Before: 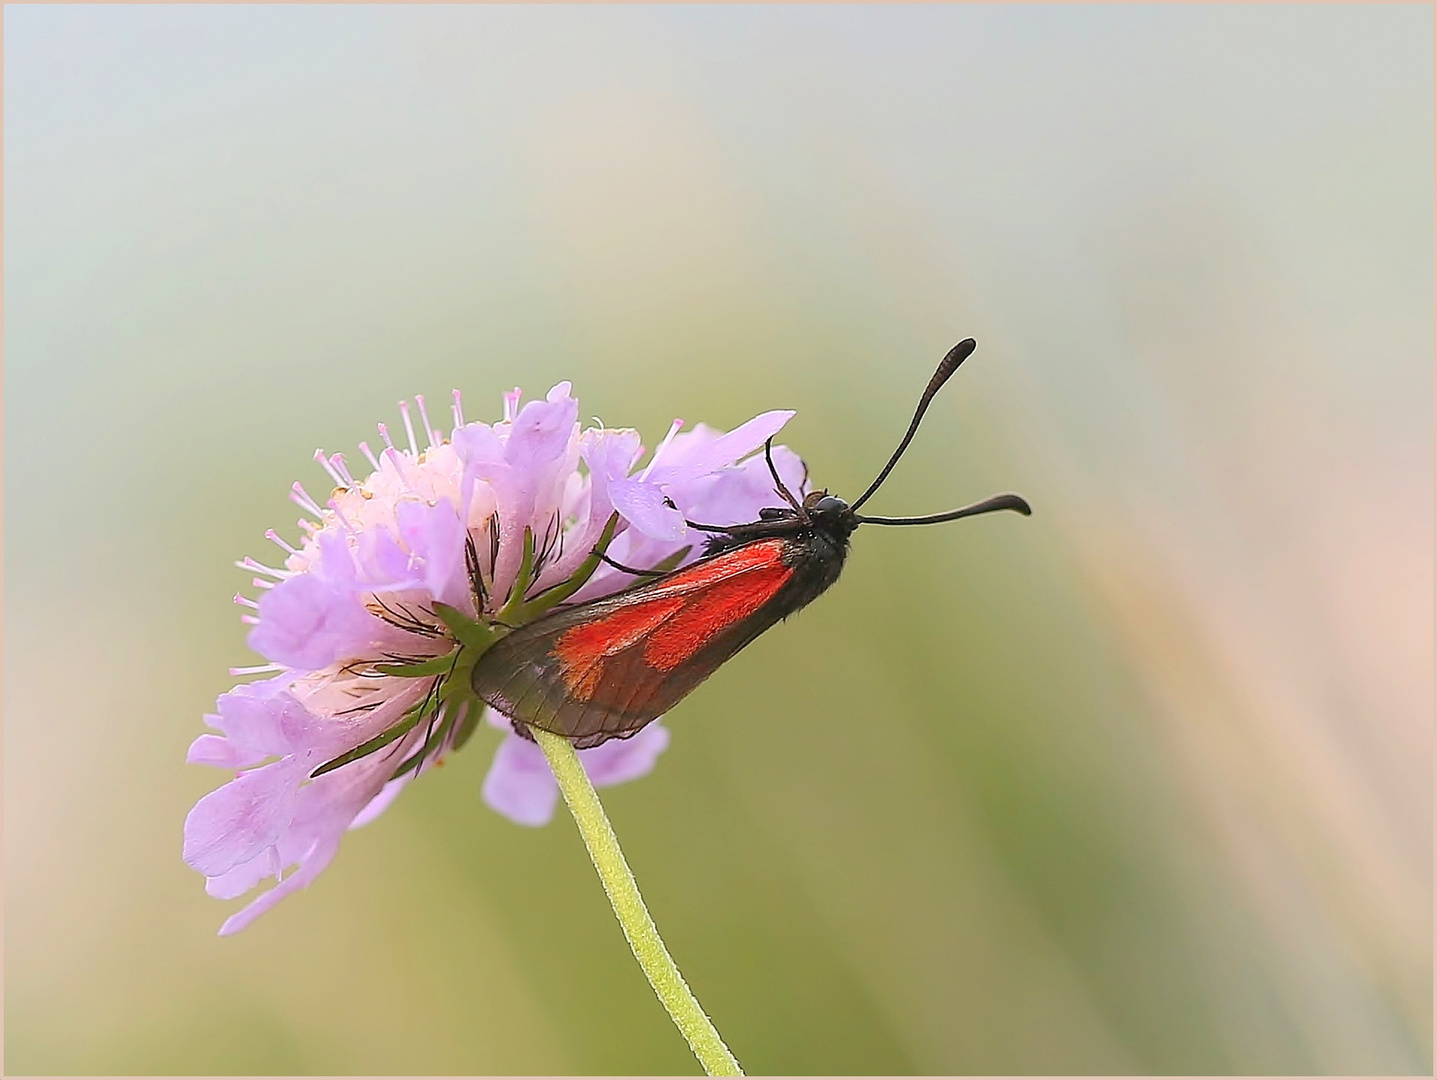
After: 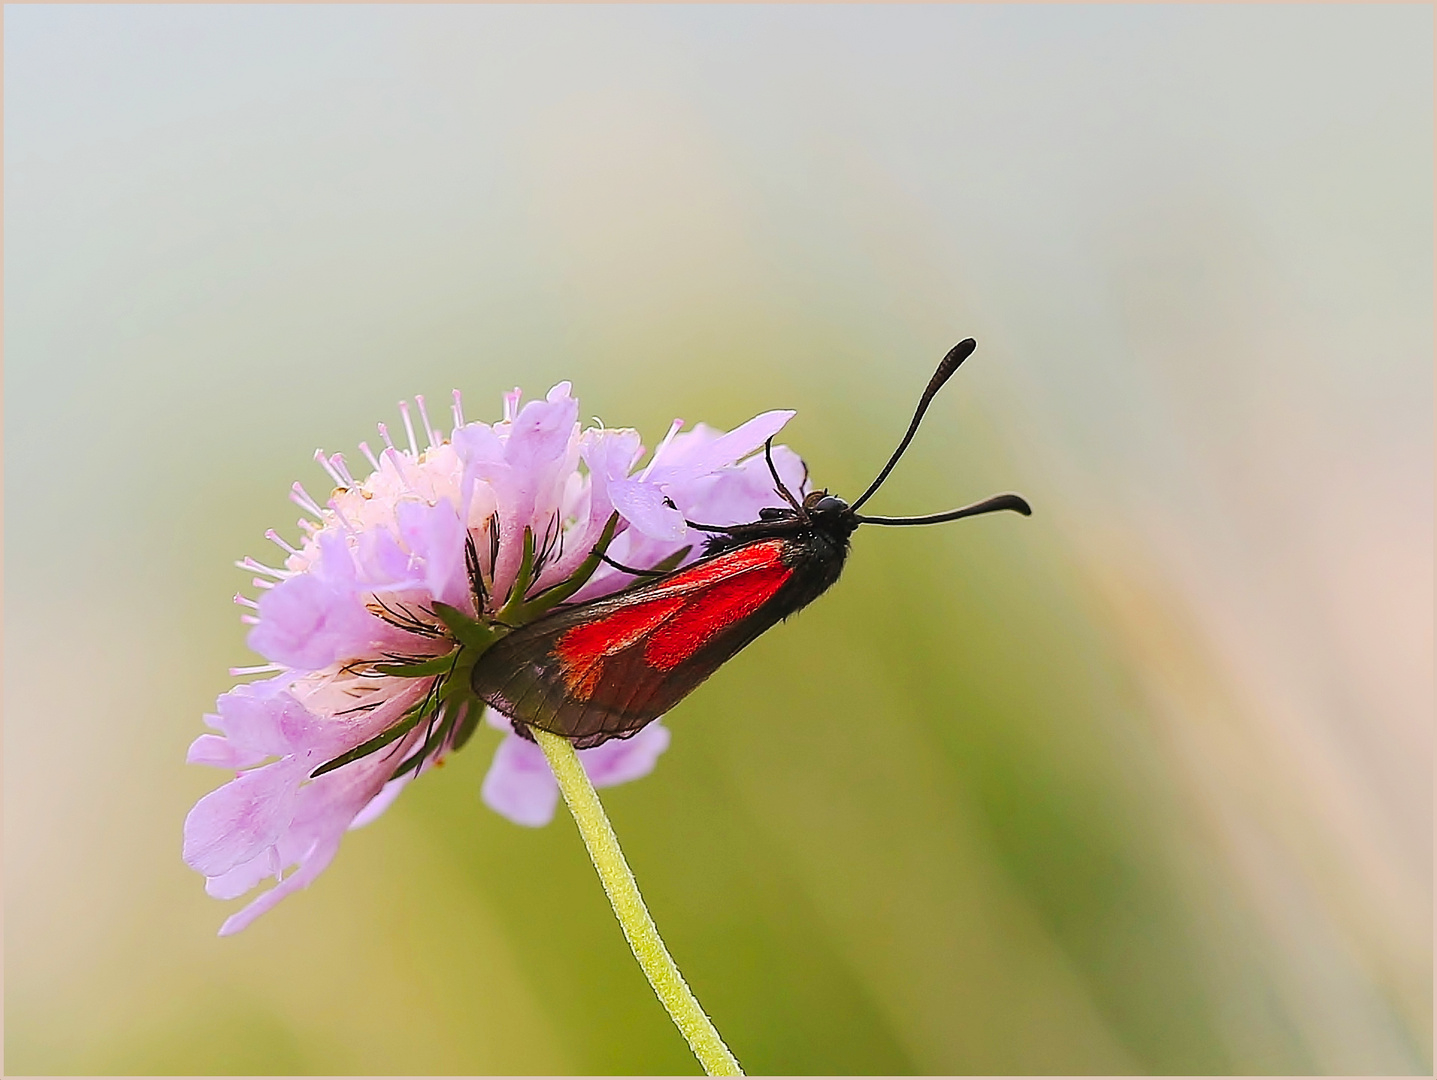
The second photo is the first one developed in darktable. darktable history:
tone curve: curves: ch0 [(0, 0) (0.003, 0.003) (0.011, 0.009) (0.025, 0.018) (0.044, 0.028) (0.069, 0.038) (0.1, 0.049) (0.136, 0.062) (0.177, 0.089) (0.224, 0.123) (0.277, 0.165) (0.335, 0.223) (0.399, 0.293) (0.468, 0.385) (0.543, 0.497) (0.623, 0.613) (0.709, 0.716) (0.801, 0.802) (0.898, 0.887) (1, 1)], preserve colors none
